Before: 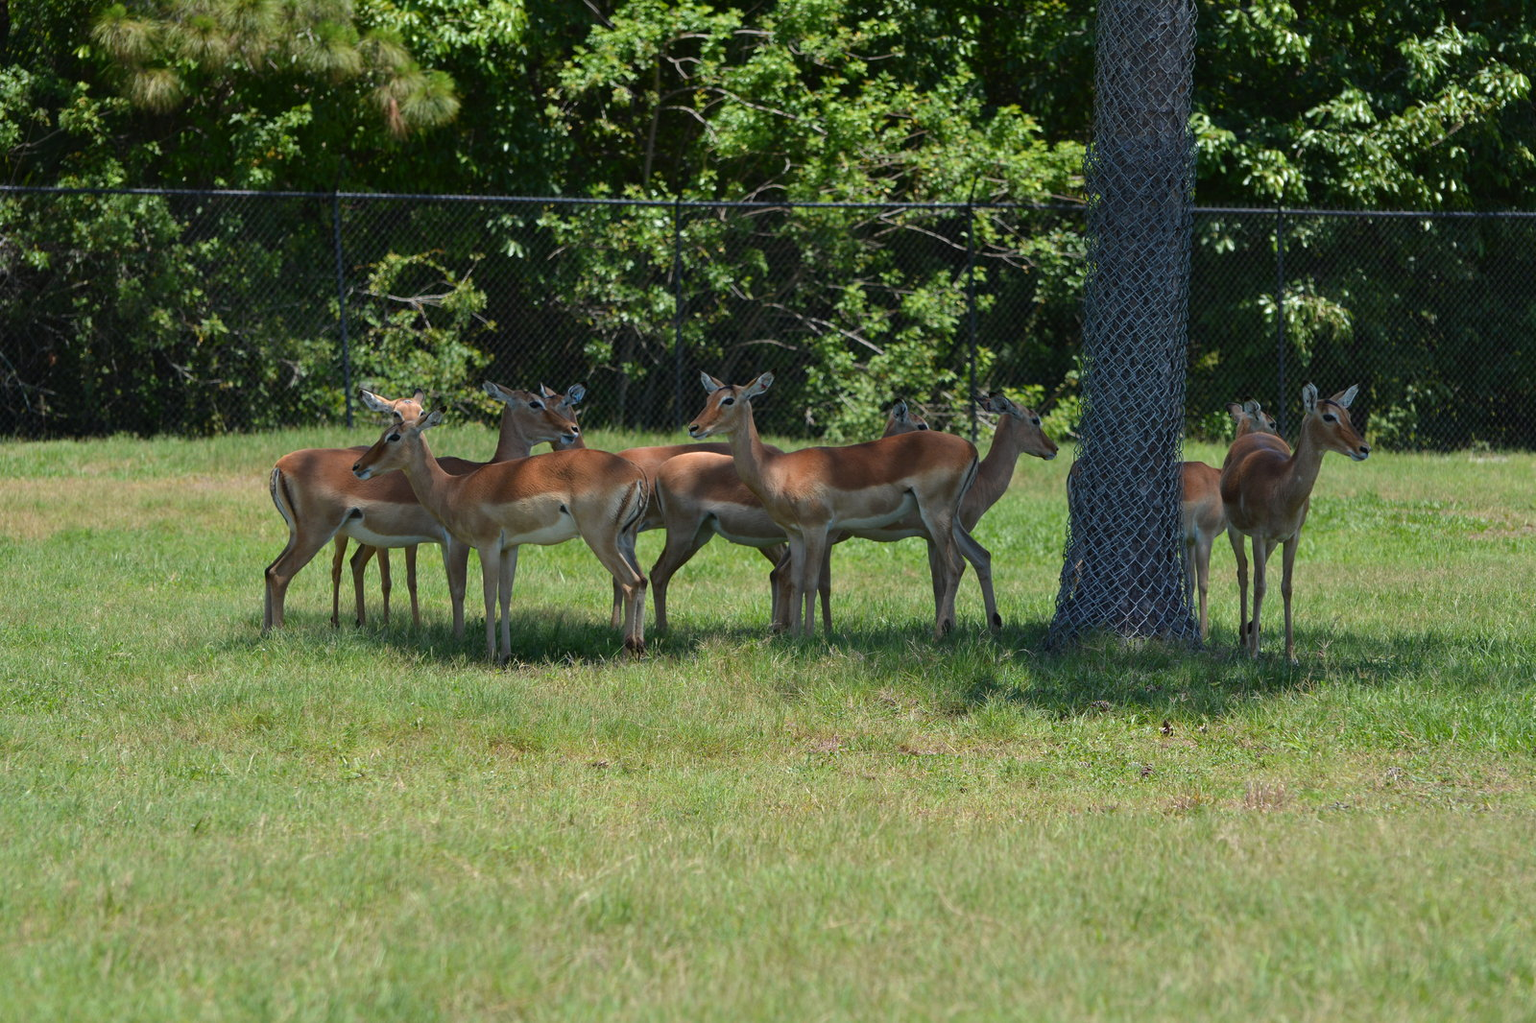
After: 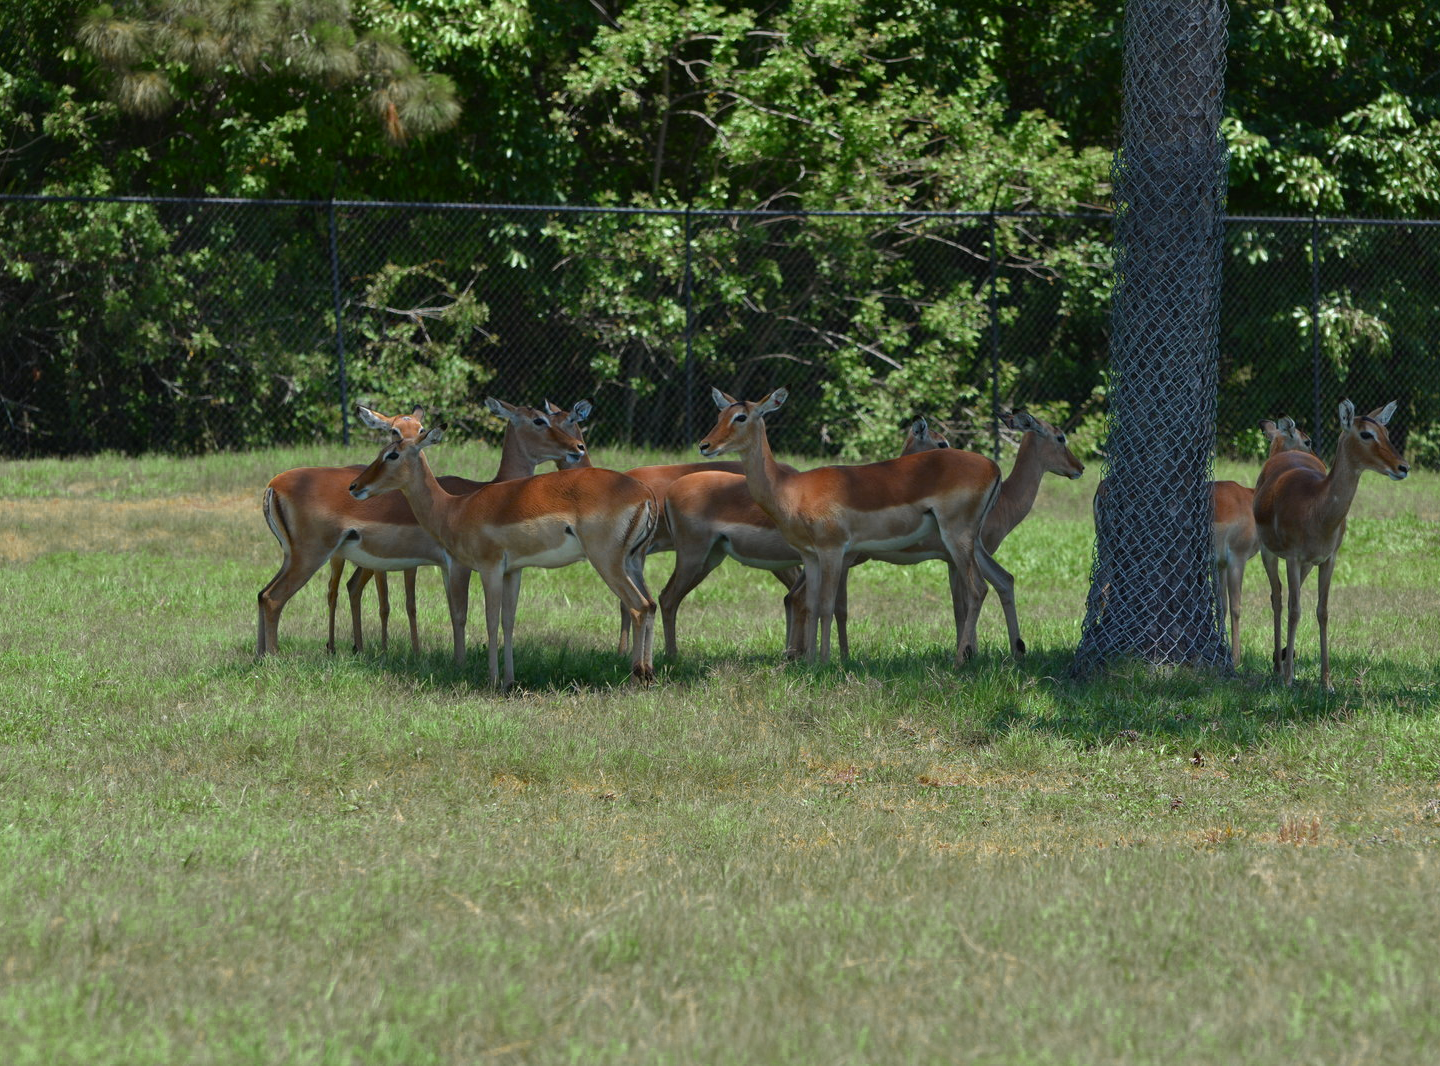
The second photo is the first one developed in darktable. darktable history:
crop and rotate: left 1.164%, right 8.786%
color zones: curves: ch0 [(0.11, 0.396) (0.195, 0.36) (0.25, 0.5) (0.303, 0.412) (0.357, 0.544) (0.75, 0.5) (0.967, 0.328)]; ch1 [(0, 0.468) (0.112, 0.512) (0.202, 0.6) (0.25, 0.5) (0.307, 0.352) (0.357, 0.544) (0.75, 0.5) (0.963, 0.524)], mix 31.03%
